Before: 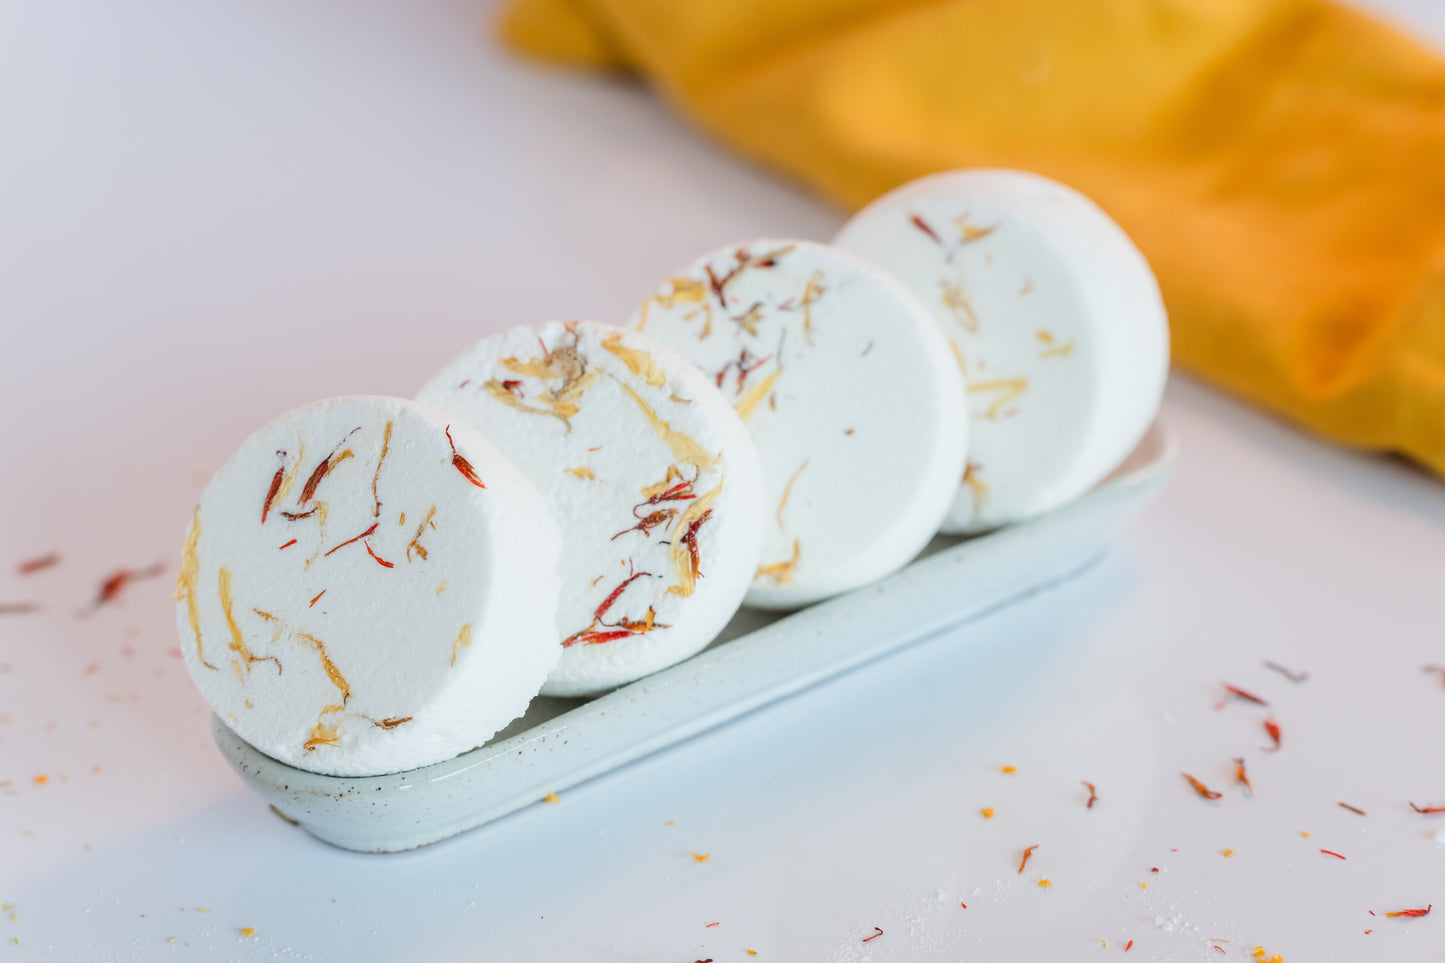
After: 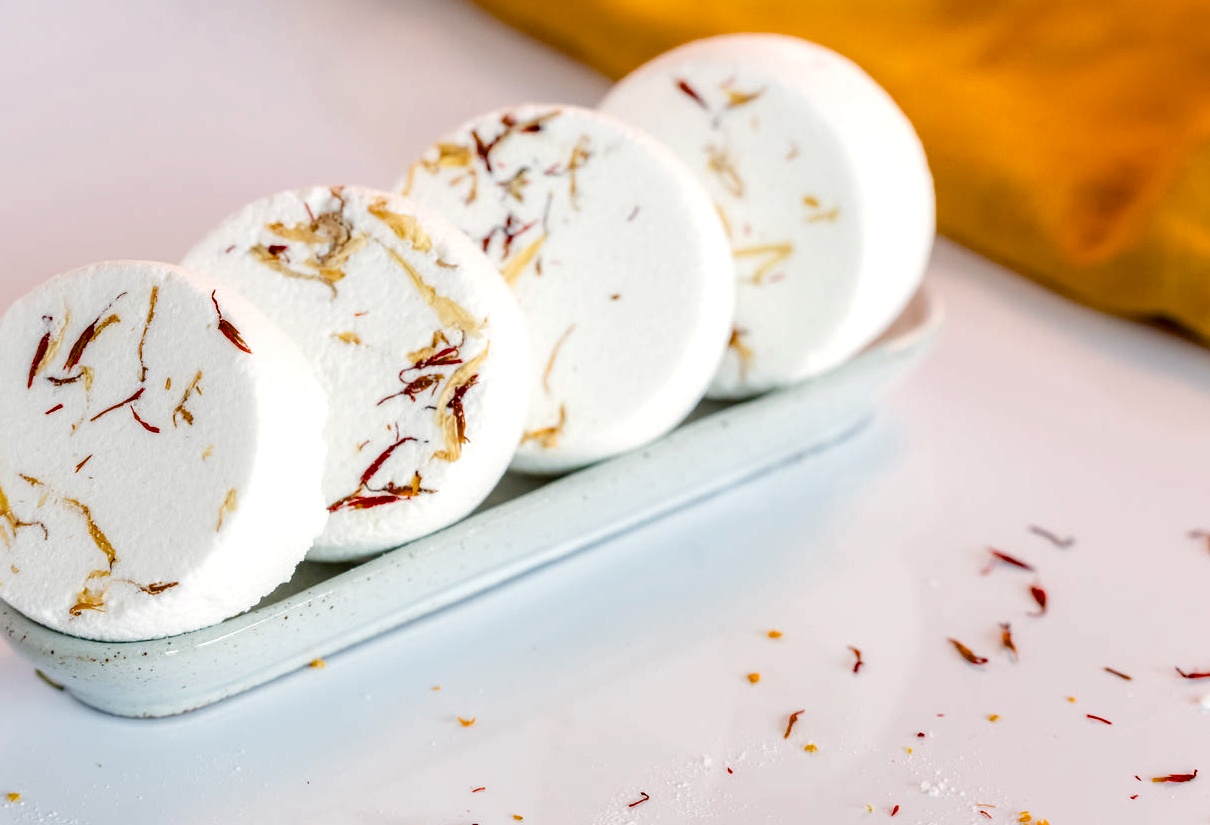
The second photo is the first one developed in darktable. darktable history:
crop: left 16.263%, top 14.118%
local contrast: highlights 87%, shadows 79%
color balance rgb: highlights gain › chroma 1.697%, highlights gain › hue 55.61°, perceptual saturation grading › global saturation 0.705%, perceptual saturation grading › mid-tones 6.148%, perceptual saturation grading › shadows 71.362%, global vibrance 6.578%, contrast 13.071%, saturation formula JzAzBz (2021)
exposure: exposure -0.068 EV, compensate exposure bias true, compensate highlight preservation false
